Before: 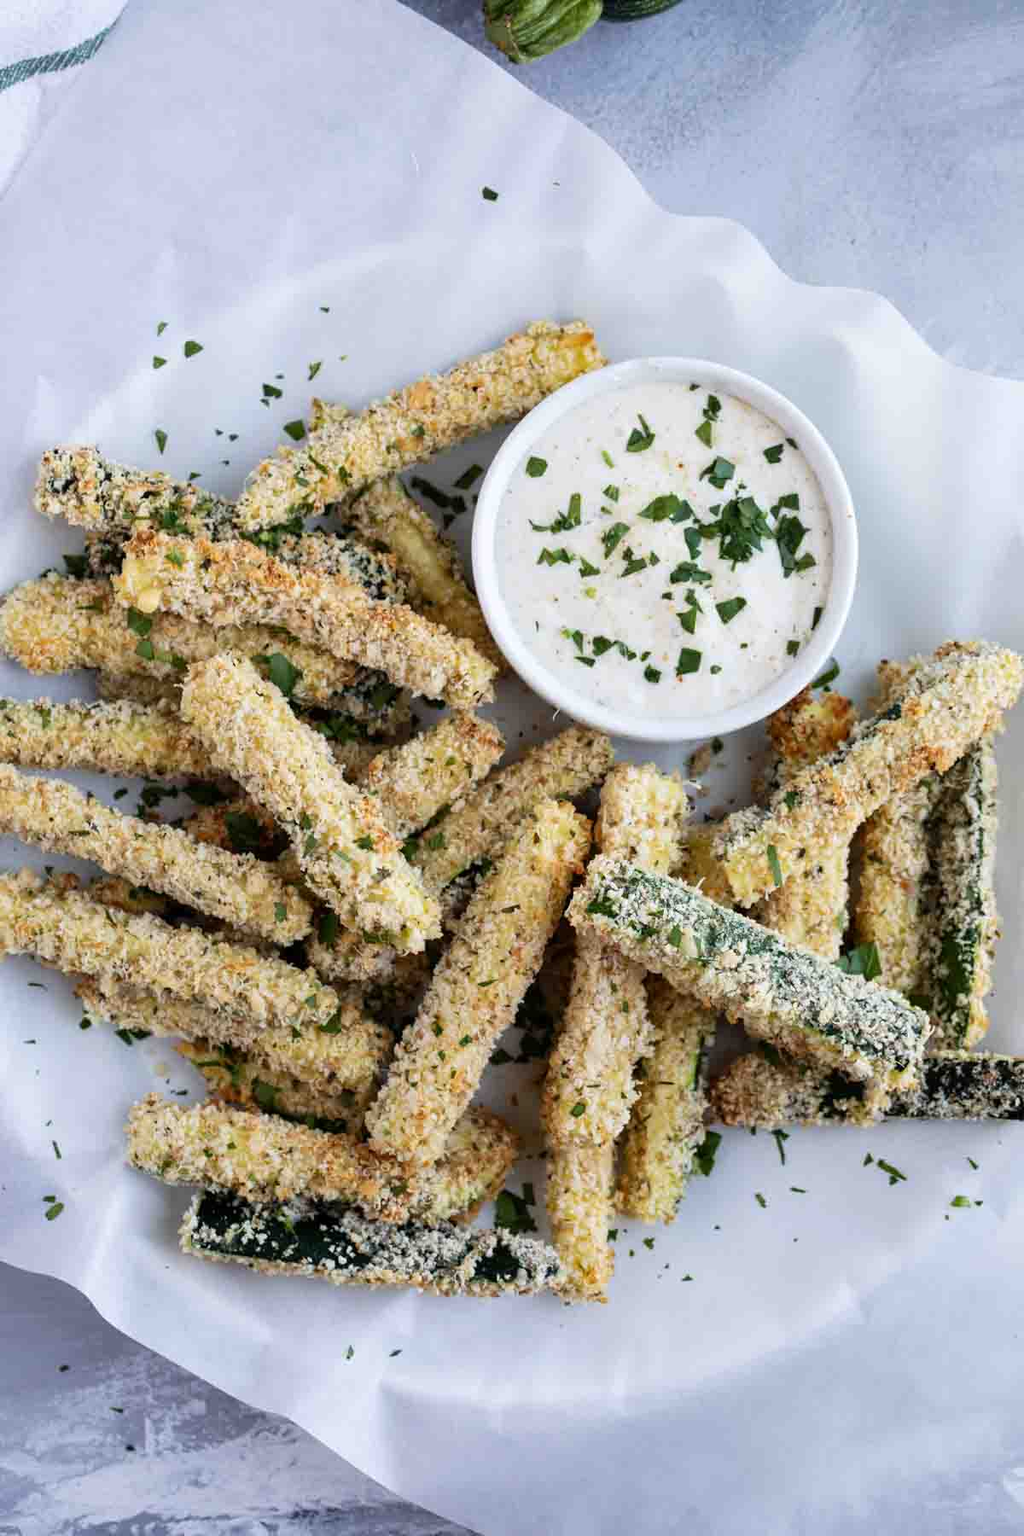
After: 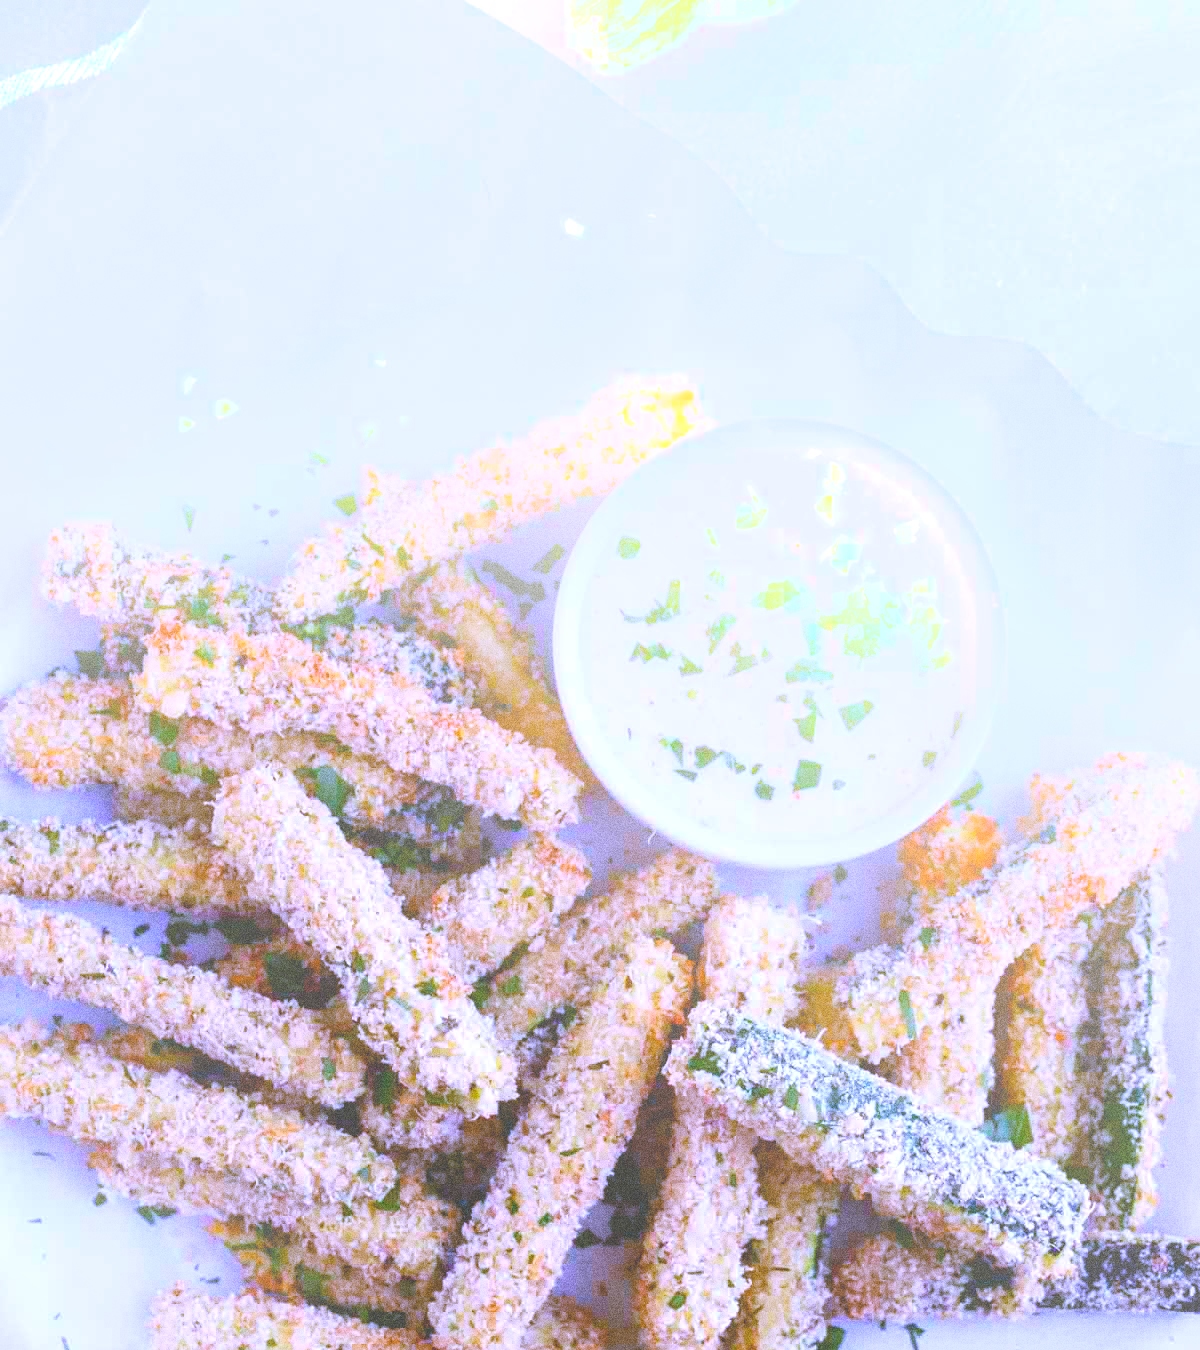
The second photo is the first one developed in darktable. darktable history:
white balance: red 0.98, blue 1.61
grain: coarseness 0.09 ISO, strength 40%
crop: bottom 24.988%
color balance rgb: linear chroma grading › shadows 32%, linear chroma grading › global chroma -2%, linear chroma grading › mid-tones 4%, perceptual saturation grading › global saturation -2%, perceptual saturation grading › highlights -8%, perceptual saturation grading › mid-tones 8%, perceptual saturation grading › shadows 4%, perceptual brilliance grading › highlights 8%, perceptual brilliance grading › mid-tones 4%, perceptual brilliance grading › shadows 2%, global vibrance 16%, saturation formula JzAzBz (2021)
bloom: size 38%, threshold 95%, strength 30%
tone equalizer: on, module defaults
